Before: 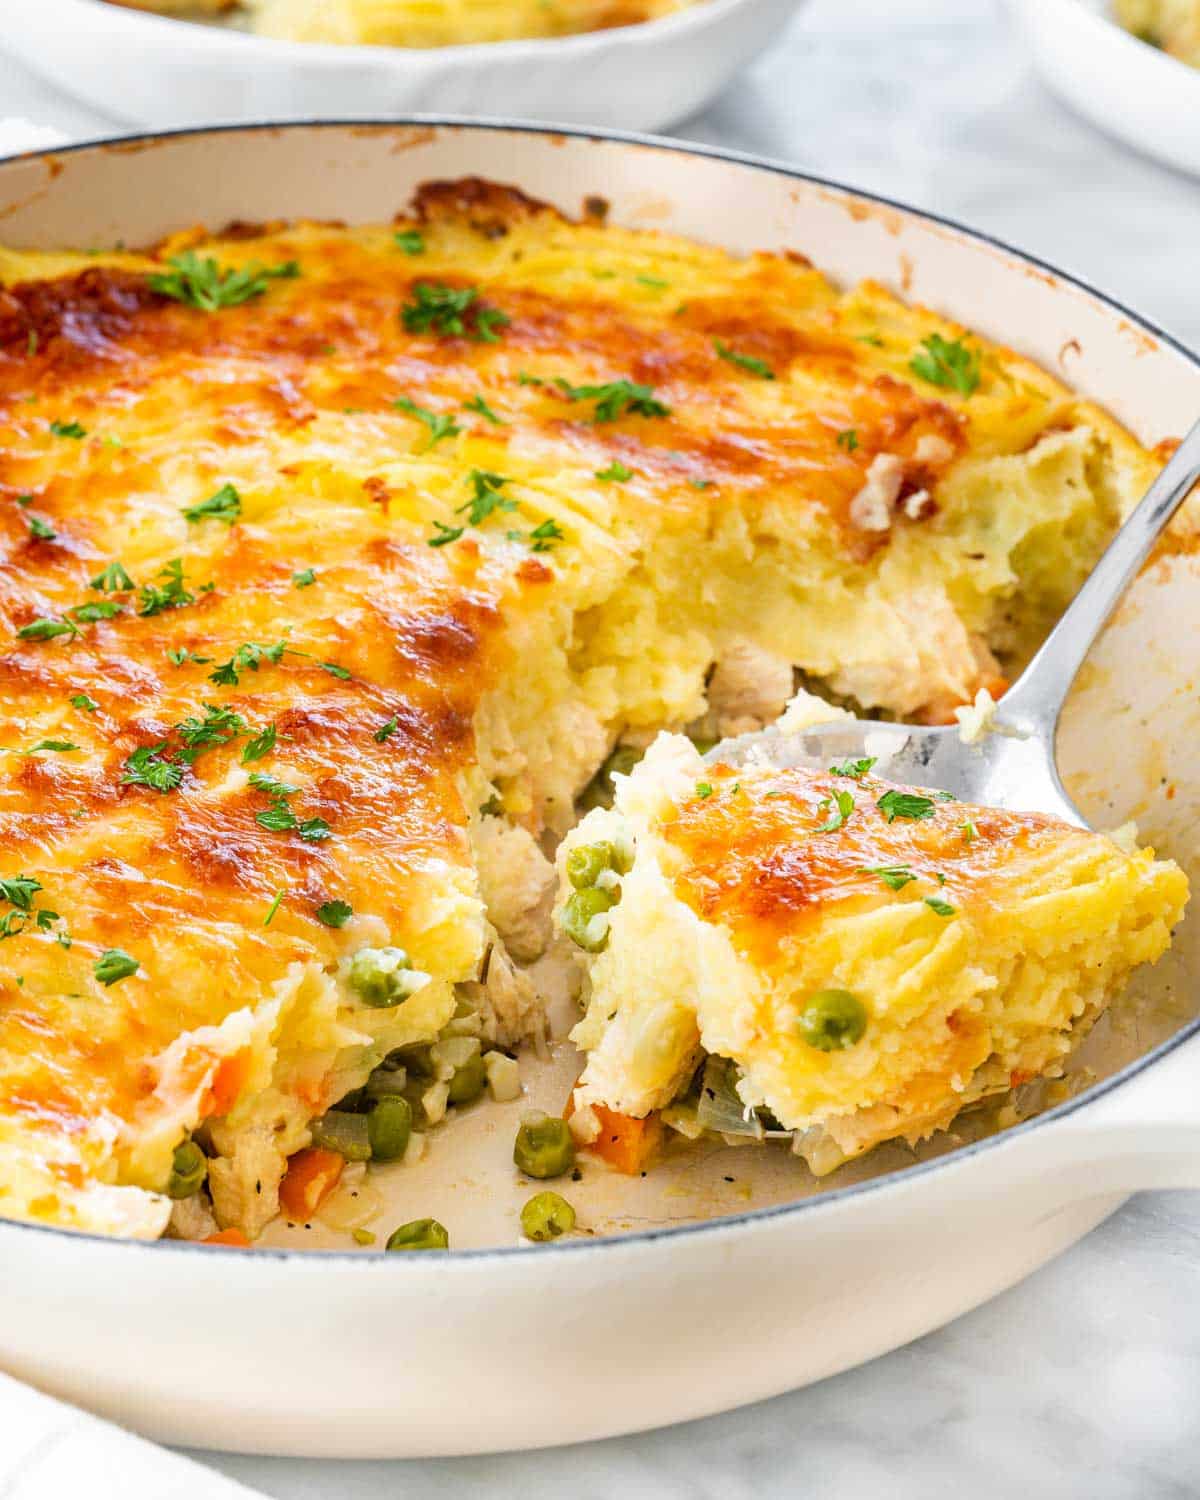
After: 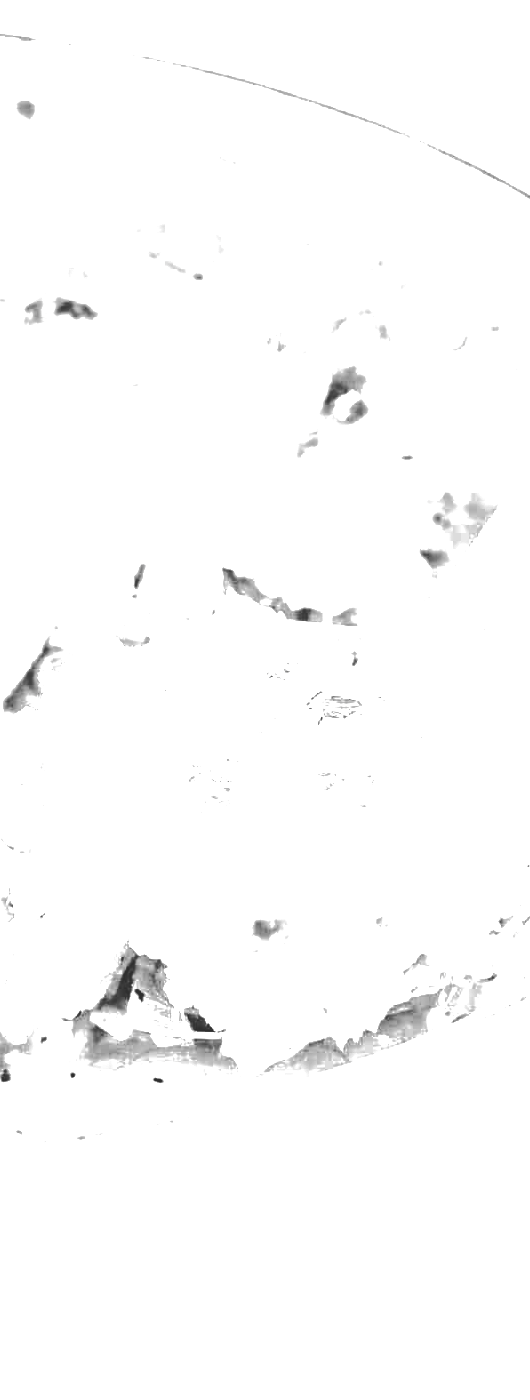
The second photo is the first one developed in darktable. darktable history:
crop: left 47.628%, top 6.643%, right 7.874%
tone equalizer: -8 EV -0.75 EV, -7 EV -0.7 EV, -6 EV -0.6 EV, -5 EV -0.4 EV, -3 EV 0.4 EV, -2 EV 0.6 EV, -1 EV 0.7 EV, +0 EV 0.75 EV, edges refinement/feathering 500, mask exposure compensation -1.57 EV, preserve details no
exposure: black level correction 0, exposure 2 EV, compensate highlight preservation false
tone curve: curves: ch0 [(0, 0) (0.003, 0.277) (0.011, 0.277) (0.025, 0.279) (0.044, 0.282) (0.069, 0.286) (0.1, 0.289) (0.136, 0.294) (0.177, 0.318) (0.224, 0.345) (0.277, 0.379) (0.335, 0.425) (0.399, 0.481) (0.468, 0.542) (0.543, 0.594) (0.623, 0.662) (0.709, 0.731) (0.801, 0.792) (0.898, 0.851) (1, 1)], preserve colors none
contrast brightness saturation: saturation -1
shadows and highlights: radius 125.46, shadows 30.51, highlights -30.51, low approximation 0.01, soften with gaussian
